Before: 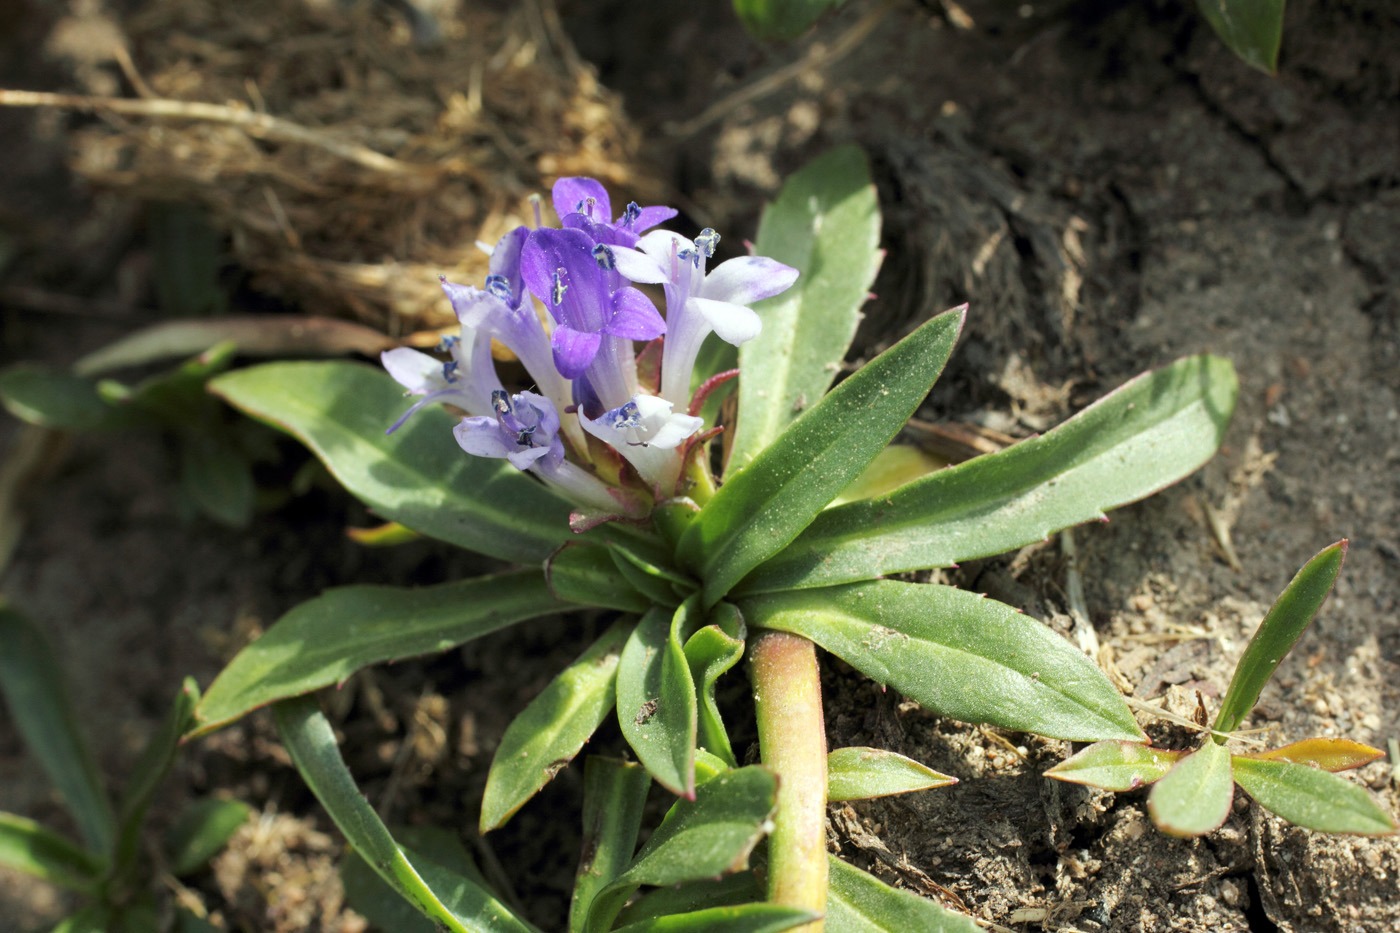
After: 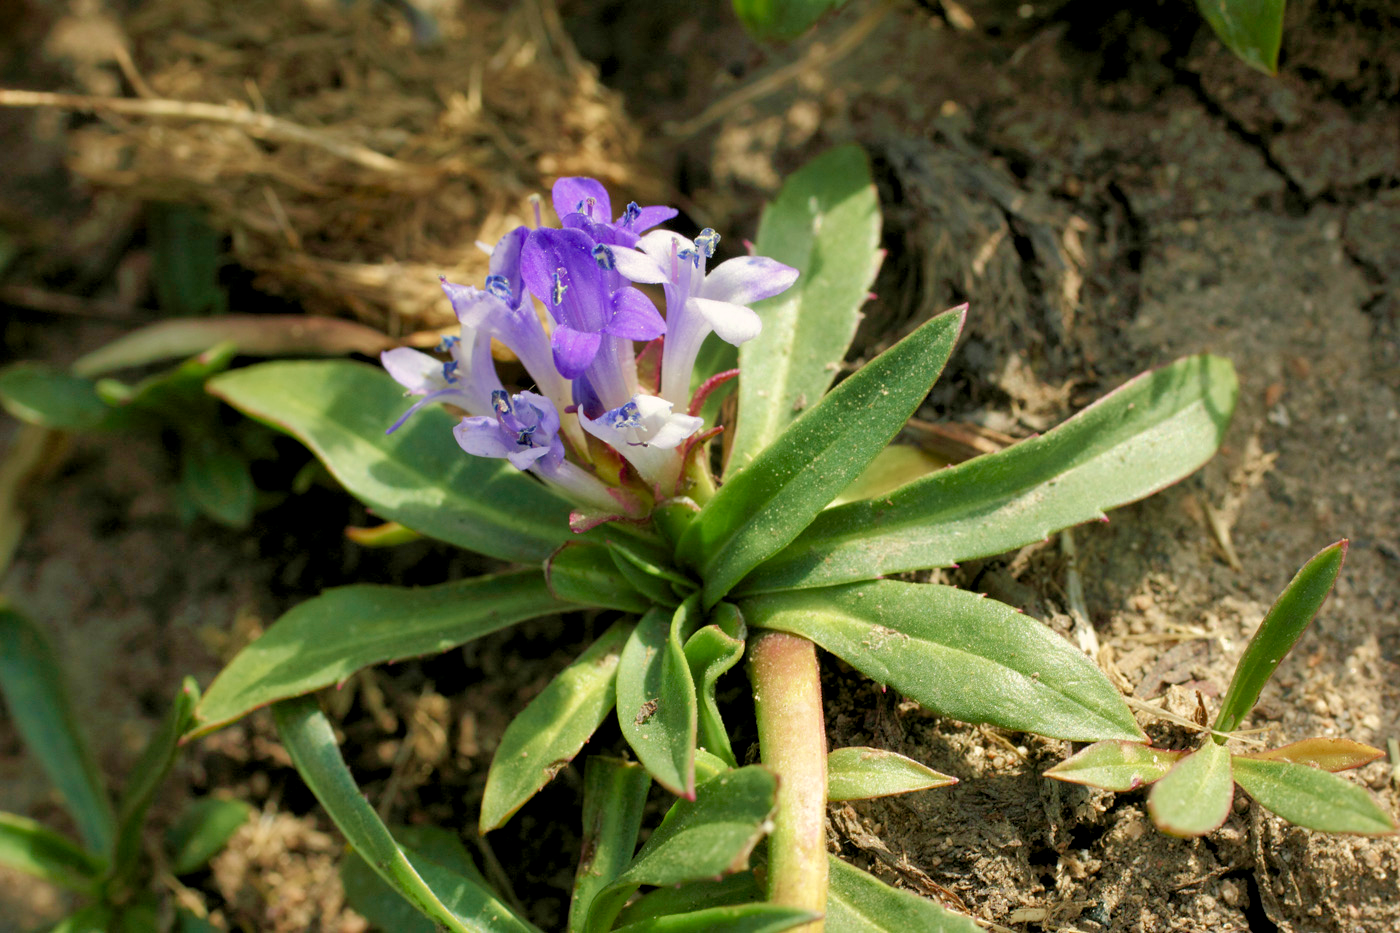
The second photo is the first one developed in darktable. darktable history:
color balance rgb: highlights gain › chroma 1.684%, highlights gain › hue 55.48°, global offset › luminance -0.477%, perceptual saturation grading › global saturation 20%, perceptual saturation grading › highlights -50.192%, perceptual saturation grading › shadows 30.55%, global vibrance 9.724%
shadows and highlights: on, module defaults
velvia: strength 44.33%
color zones: curves: ch2 [(0, 0.5) (0.143, 0.5) (0.286, 0.489) (0.415, 0.421) (0.571, 0.5) (0.714, 0.5) (0.857, 0.5) (1, 0.5)], mix -136.9%
